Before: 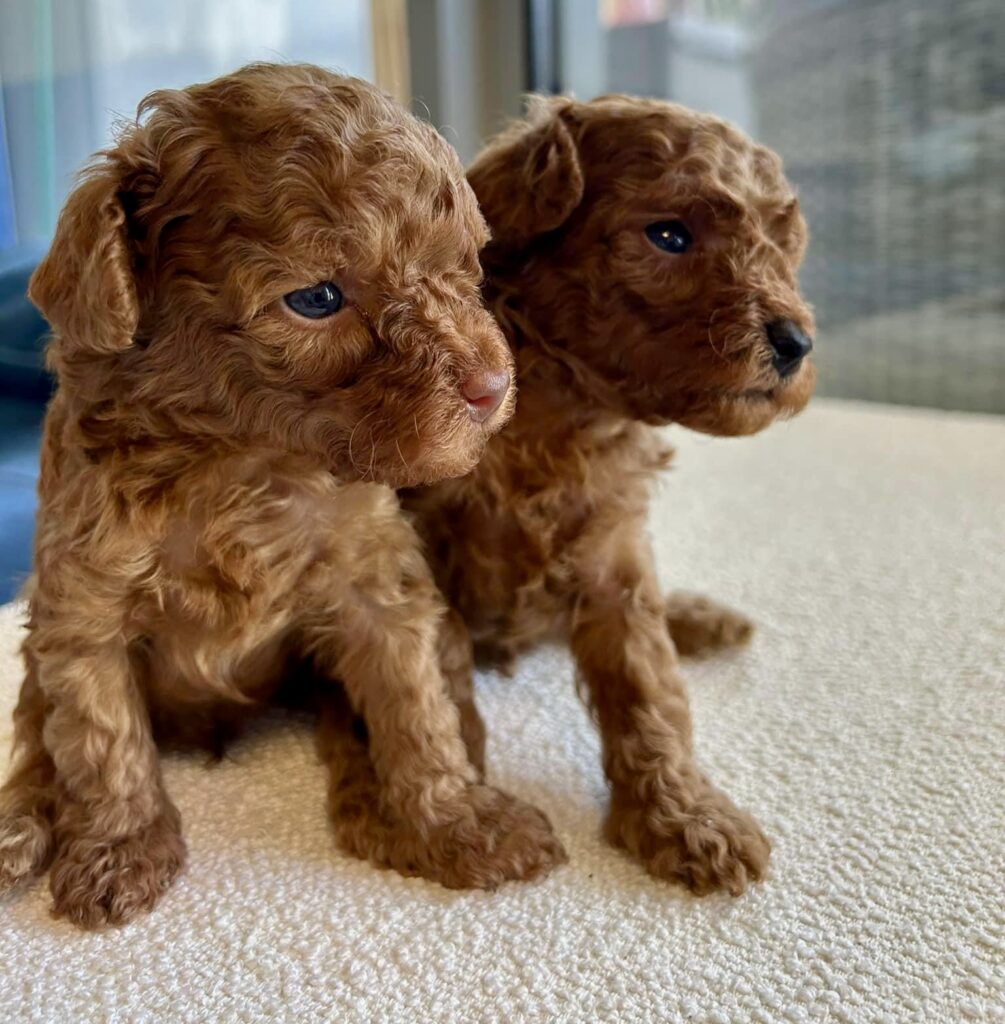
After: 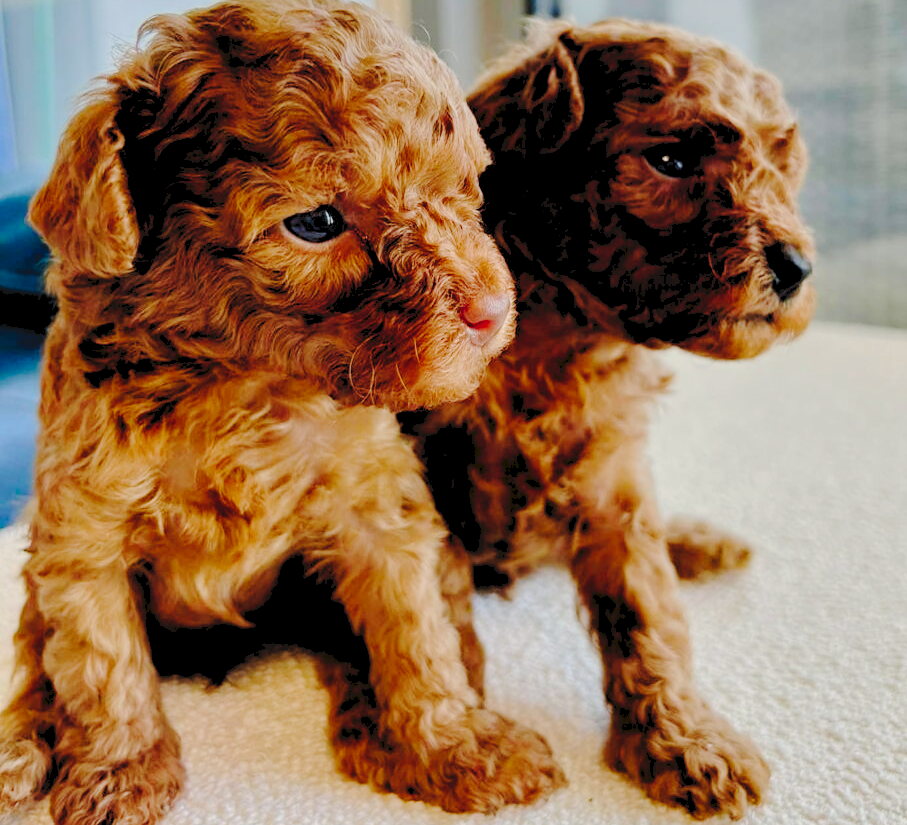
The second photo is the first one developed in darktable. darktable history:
tone curve: curves: ch0 [(0, 0) (0.003, 0.057) (0.011, 0.061) (0.025, 0.065) (0.044, 0.075) (0.069, 0.082) (0.1, 0.09) (0.136, 0.102) (0.177, 0.145) (0.224, 0.195) (0.277, 0.27) (0.335, 0.374) (0.399, 0.486) (0.468, 0.578) (0.543, 0.652) (0.623, 0.717) (0.709, 0.778) (0.801, 0.837) (0.898, 0.909) (1, 1)], preserve colors none
crop: top 7.49%, right 9.717%, bottom 11.943%
rgb levels: preserve colors sum RGB, levels [[0.038, 0.433, 0.934], [0, 0.5, 1], [0, 0.5, 1]]
